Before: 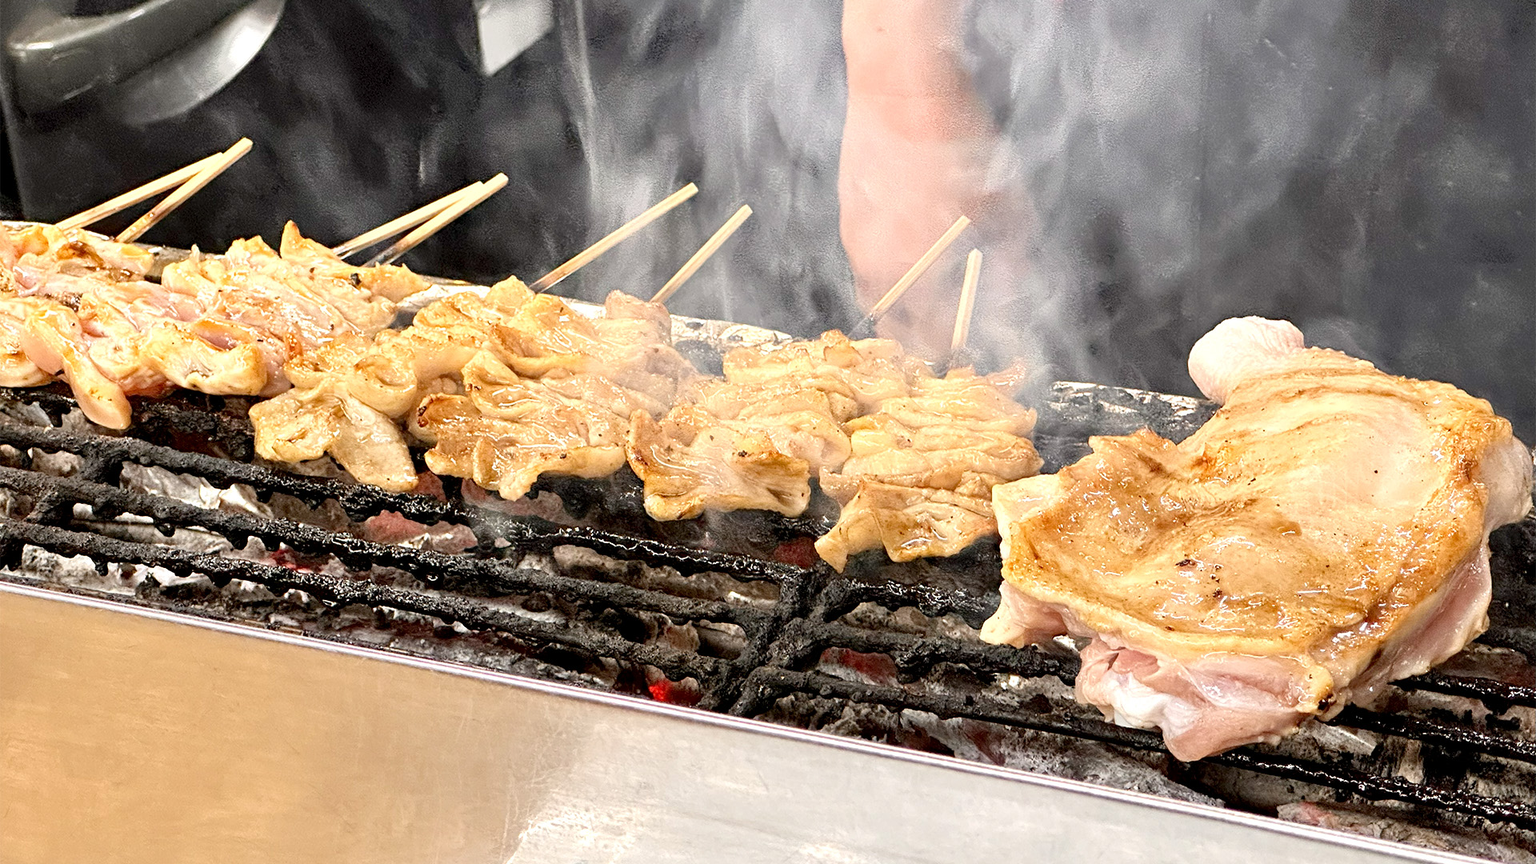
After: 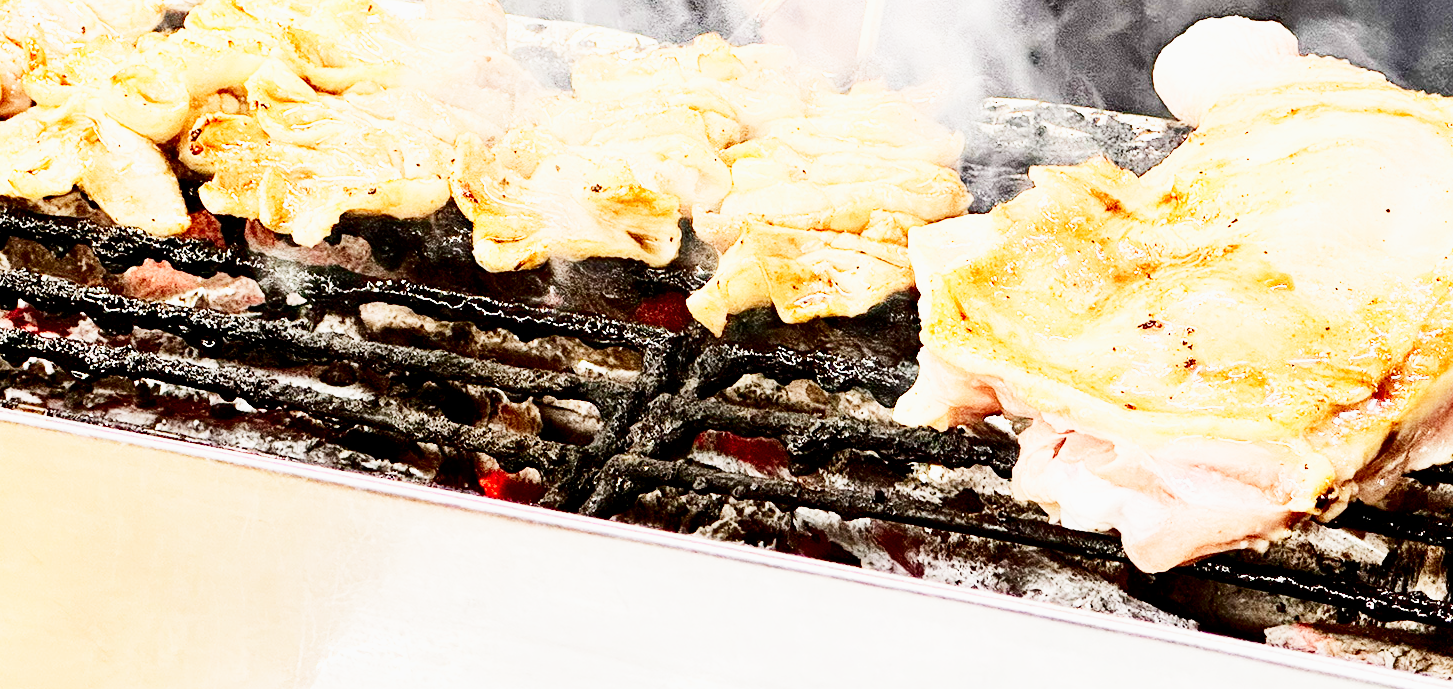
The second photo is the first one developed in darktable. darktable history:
exposure: black level correction 0, exposure 1.2 EV, compensate highlight preservation false
crop and rotate: left 17.299%, top 35.115%, right 7.015%, bottom 1.024%
contrast brightness saturation: contrast 0.22, brightness -0.19, saturation 0.24
sigmoid: contrast 1.7, skew 0.1, preserve hue 0%, red attenuation 0.1, red rotation 0.035, green attenuation 0.1, green rotation -0.017, blue attenuation 0.15, blue rotation -0.052, base primaries Rec2020
